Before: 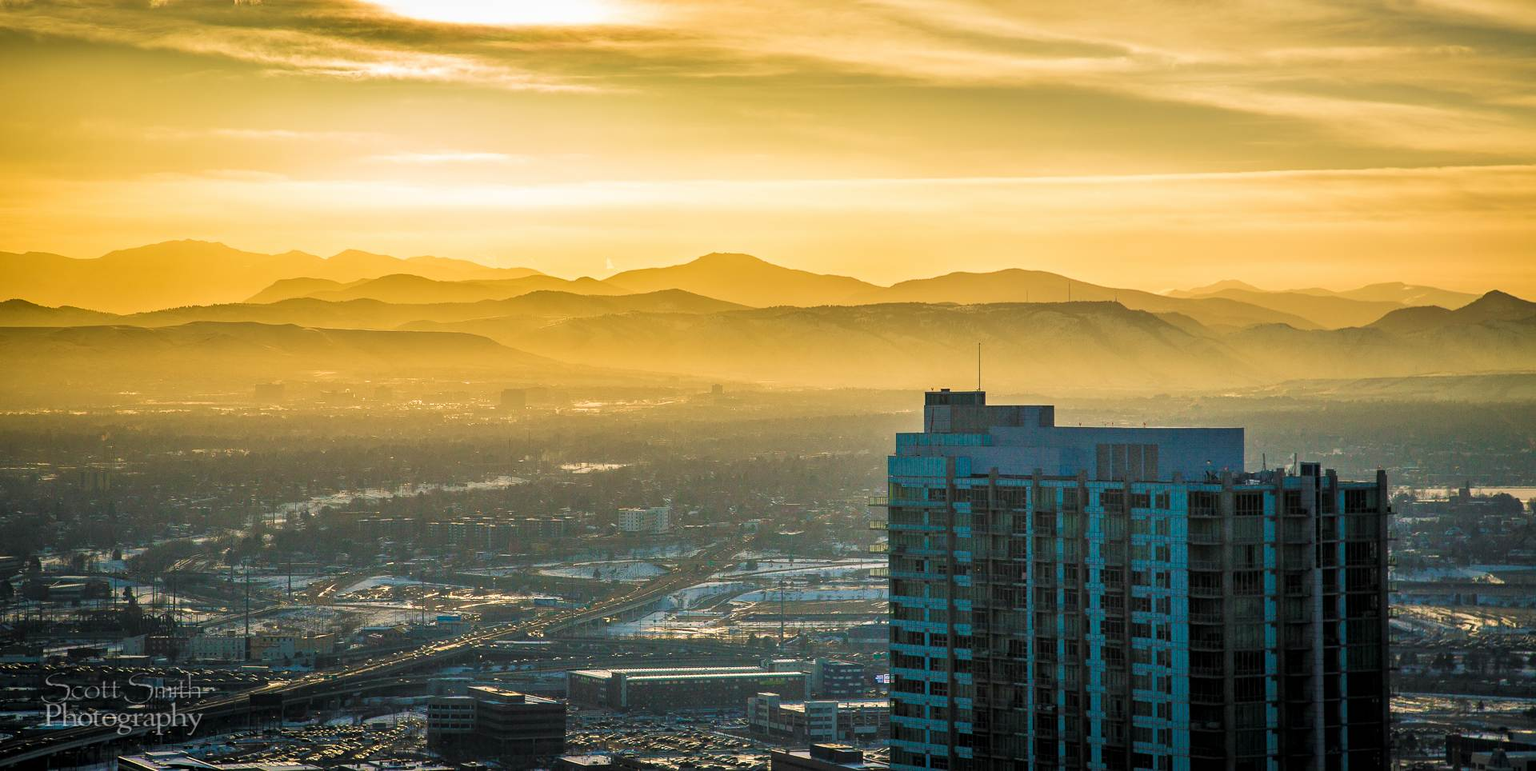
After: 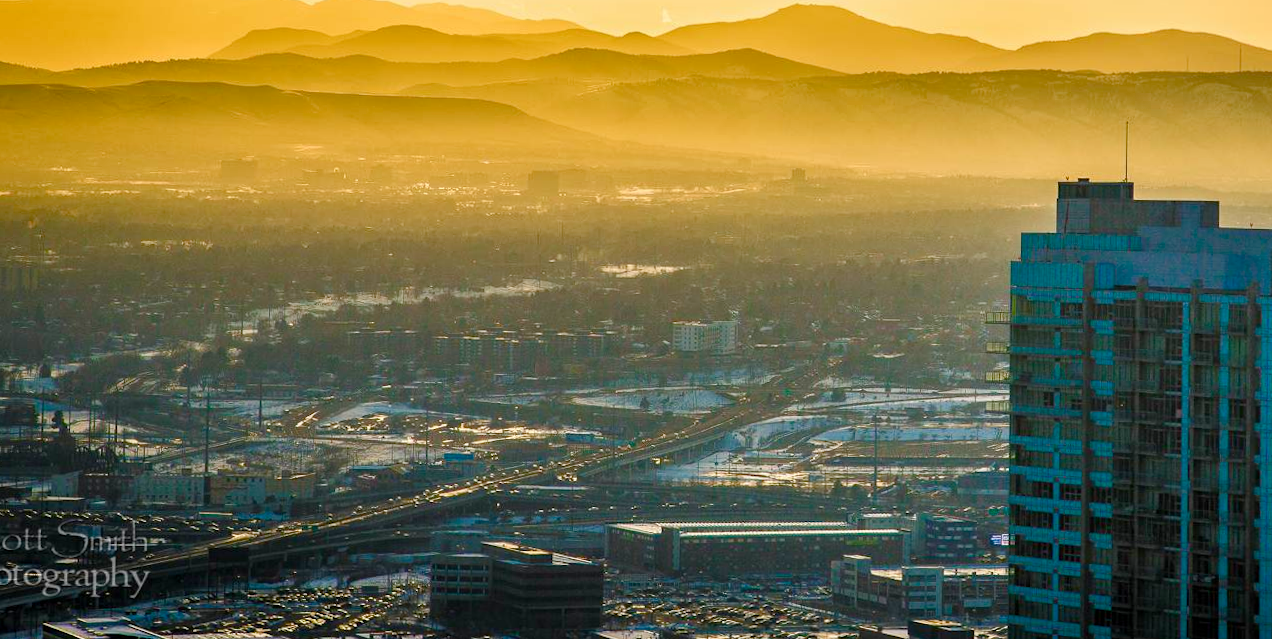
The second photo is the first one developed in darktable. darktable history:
color balance rgb: perceptual saturation grading › global saturation 20%, perceptual saturation grading › highlights -25%, perceptual saturation grading › shadows 50%
crop and rotate: angle -0.82°, left 3.85%, top 31.828%, right 27.992%
